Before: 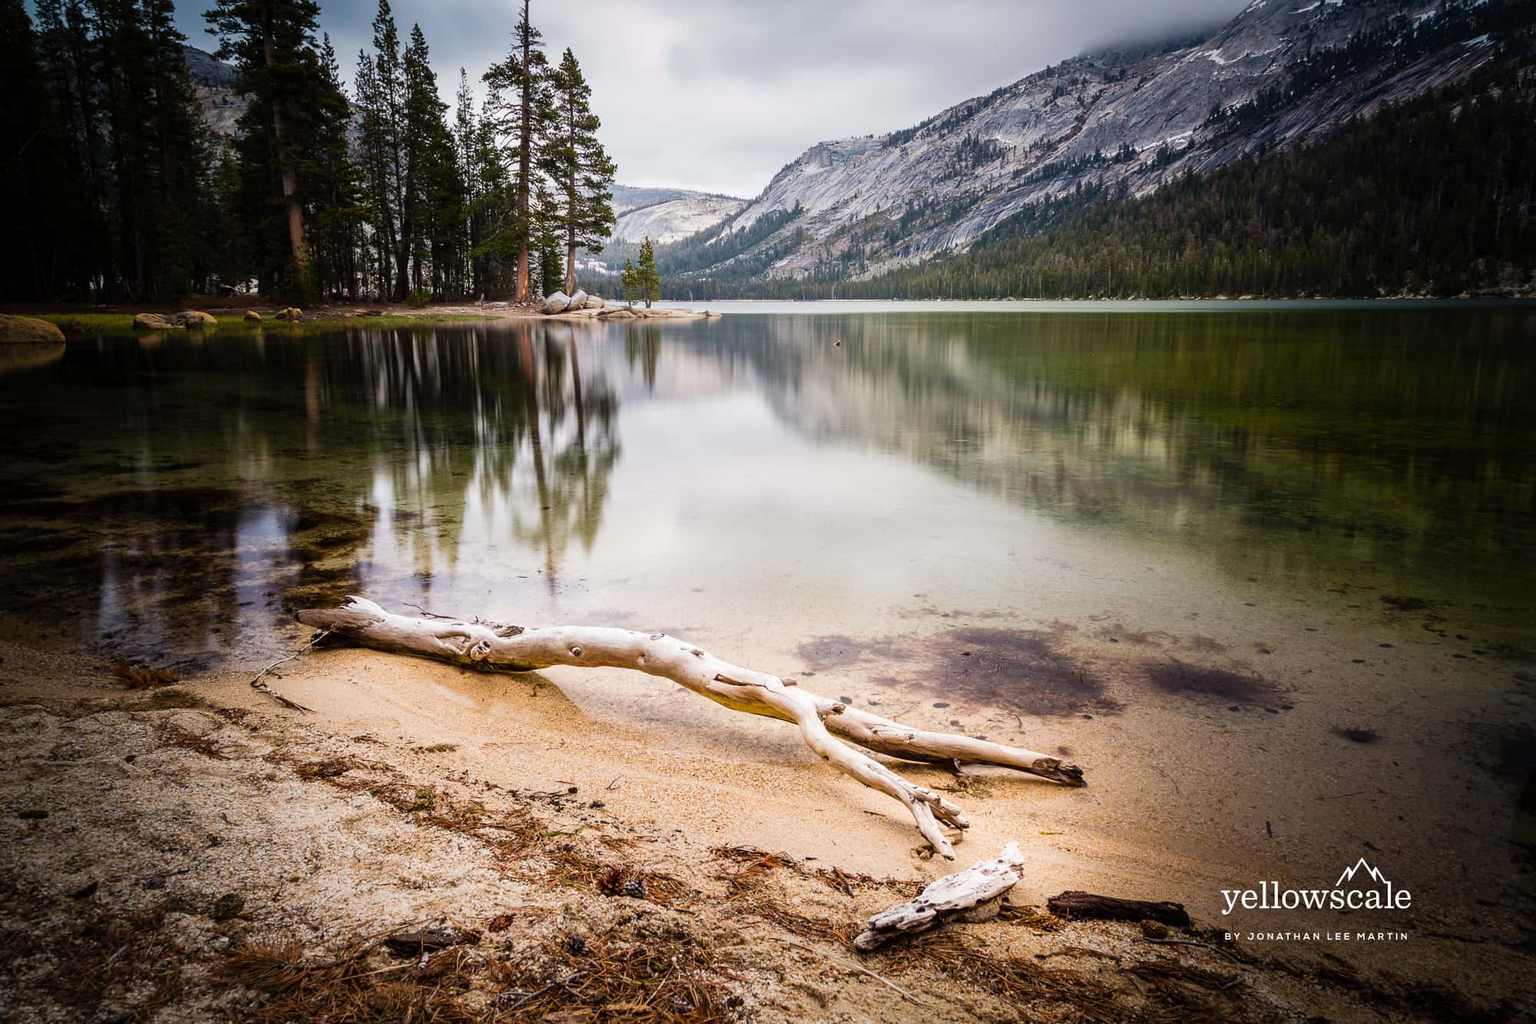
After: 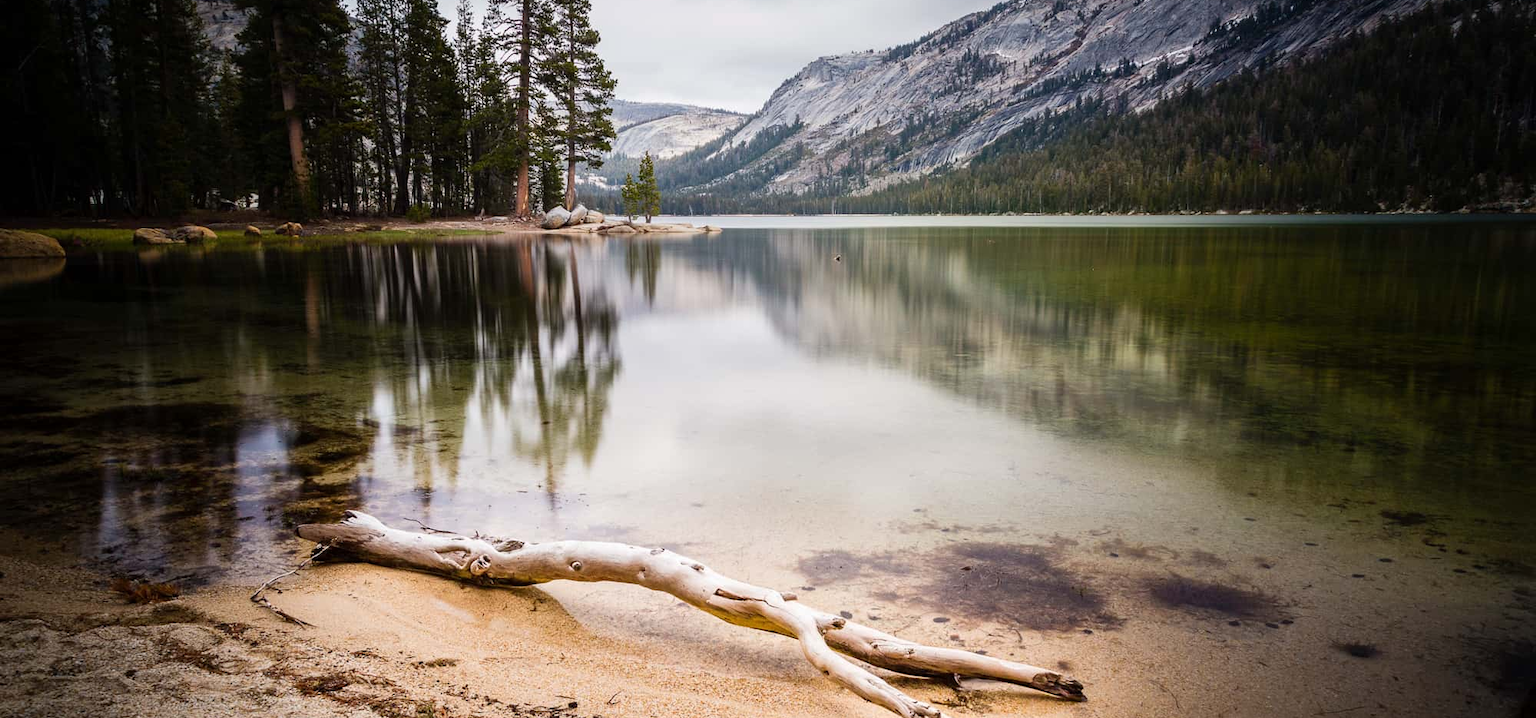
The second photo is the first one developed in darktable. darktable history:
crop and rotate: top 8.425%, bottom 21.425%
